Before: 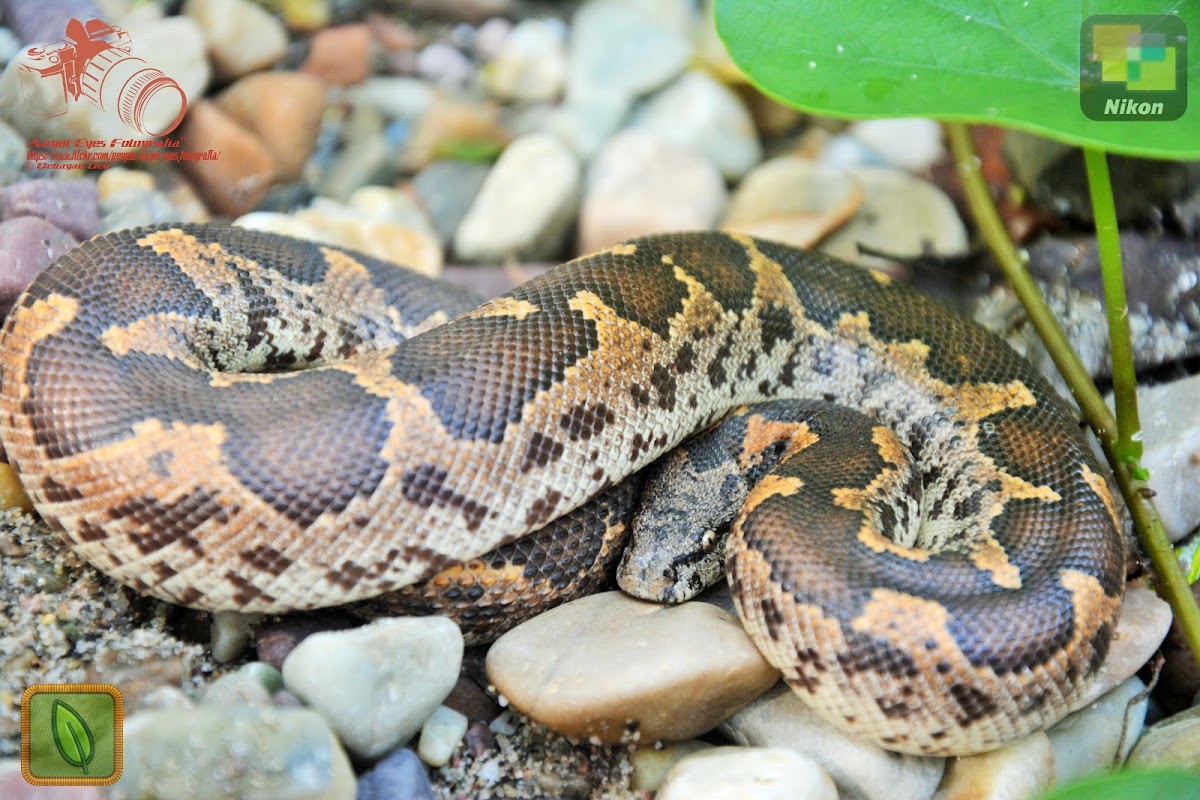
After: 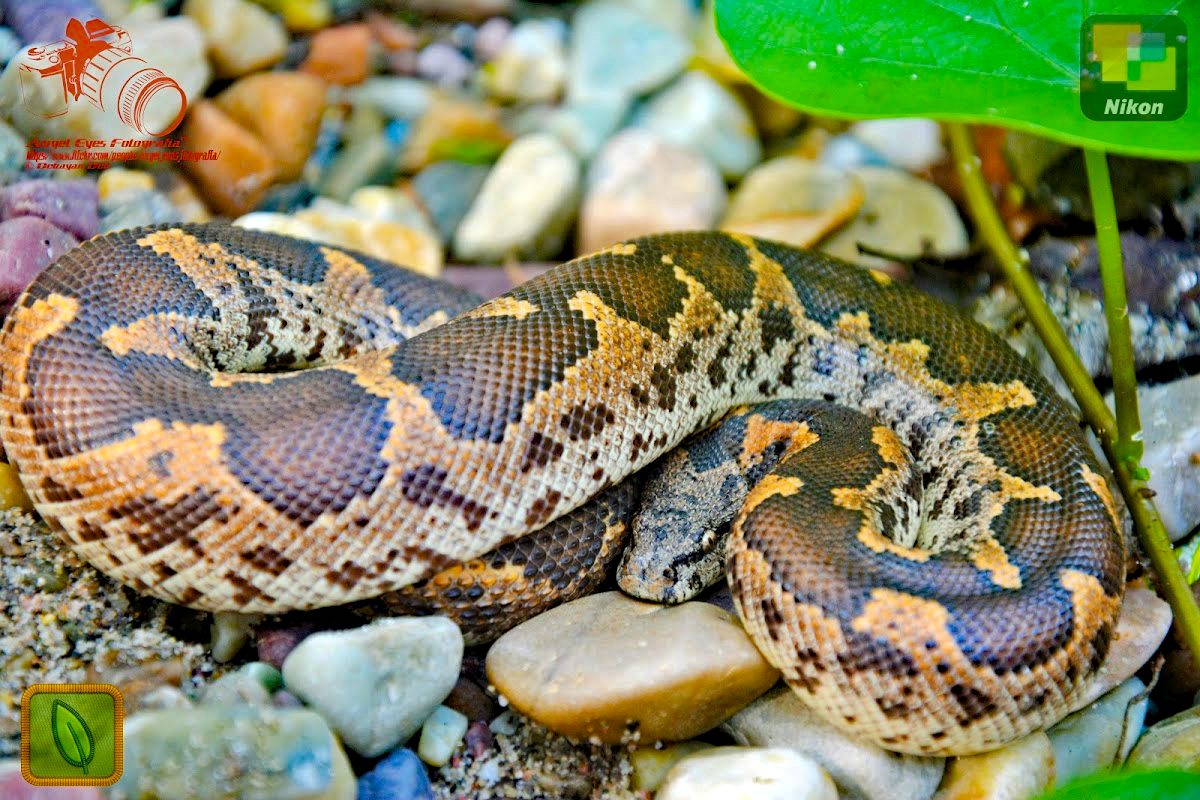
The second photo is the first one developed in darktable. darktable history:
color balance rgb: perceptual saturation grading › global saturation 34.669%, perceptual saturation grading › highlights -25.667%, perceptual saturation grading › shadows 50.111%
haze removal: strength 0.525, distance 0.921, compatibility mode true, adaptive false
